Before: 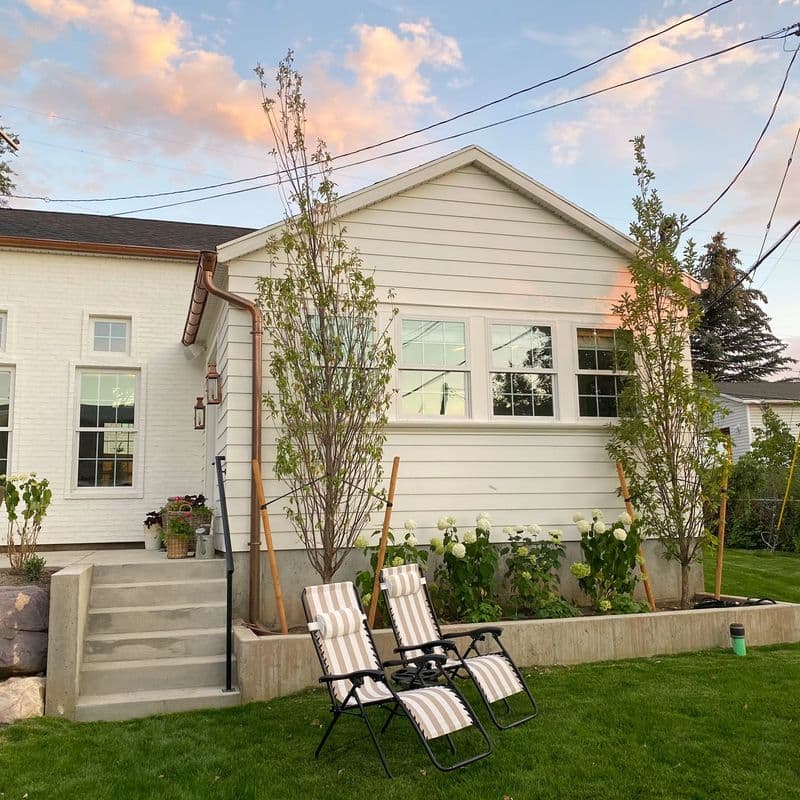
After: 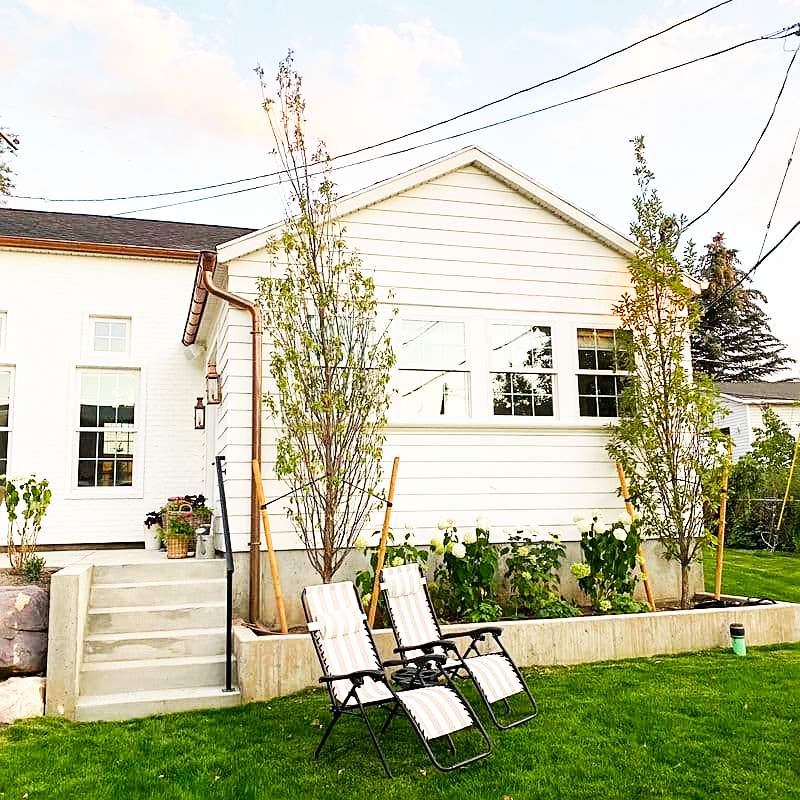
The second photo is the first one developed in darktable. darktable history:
levels: levels [0, 0.498, 1]
base curve: curves: ch0 [(0, 0) (0.007, 0.004) (0.027, 0.03) (0.046, 0.07) (0.207, 0.54) (0.442, 0.872) (0.673, 0.972) (1, 1)], preserve colors none
sharpen: on, module defaults
